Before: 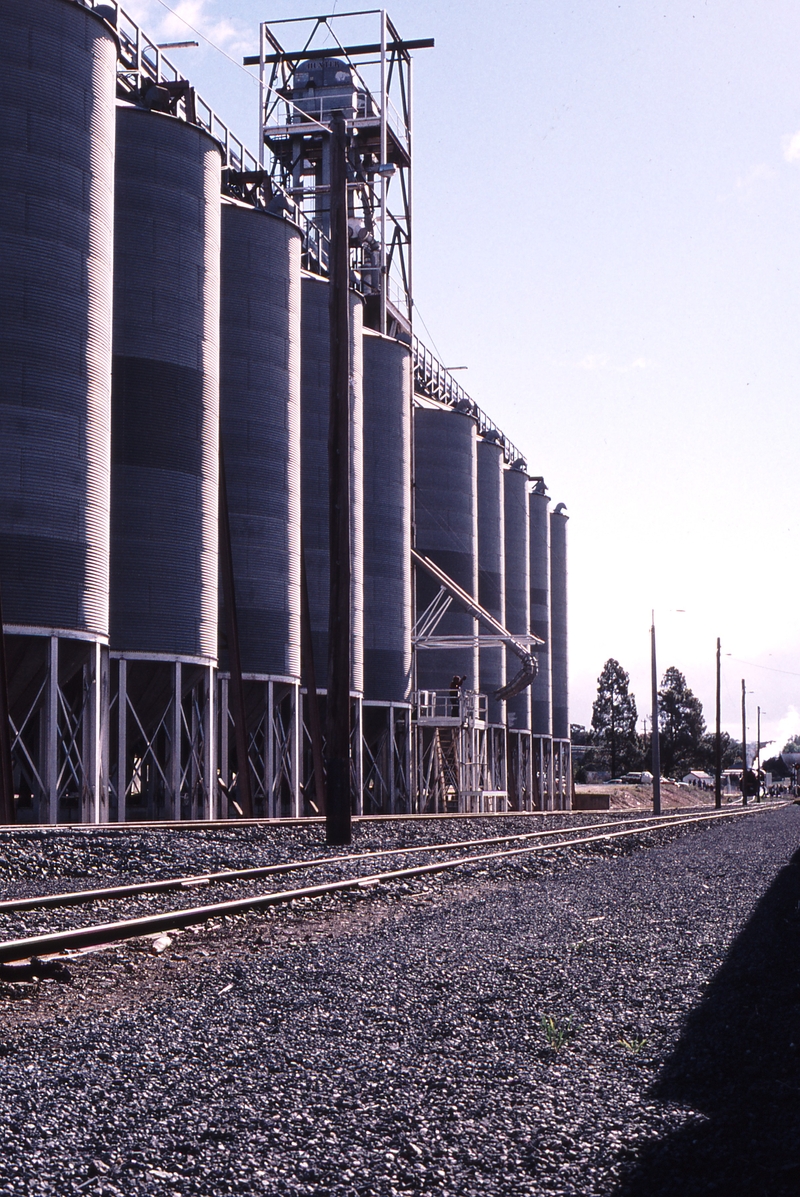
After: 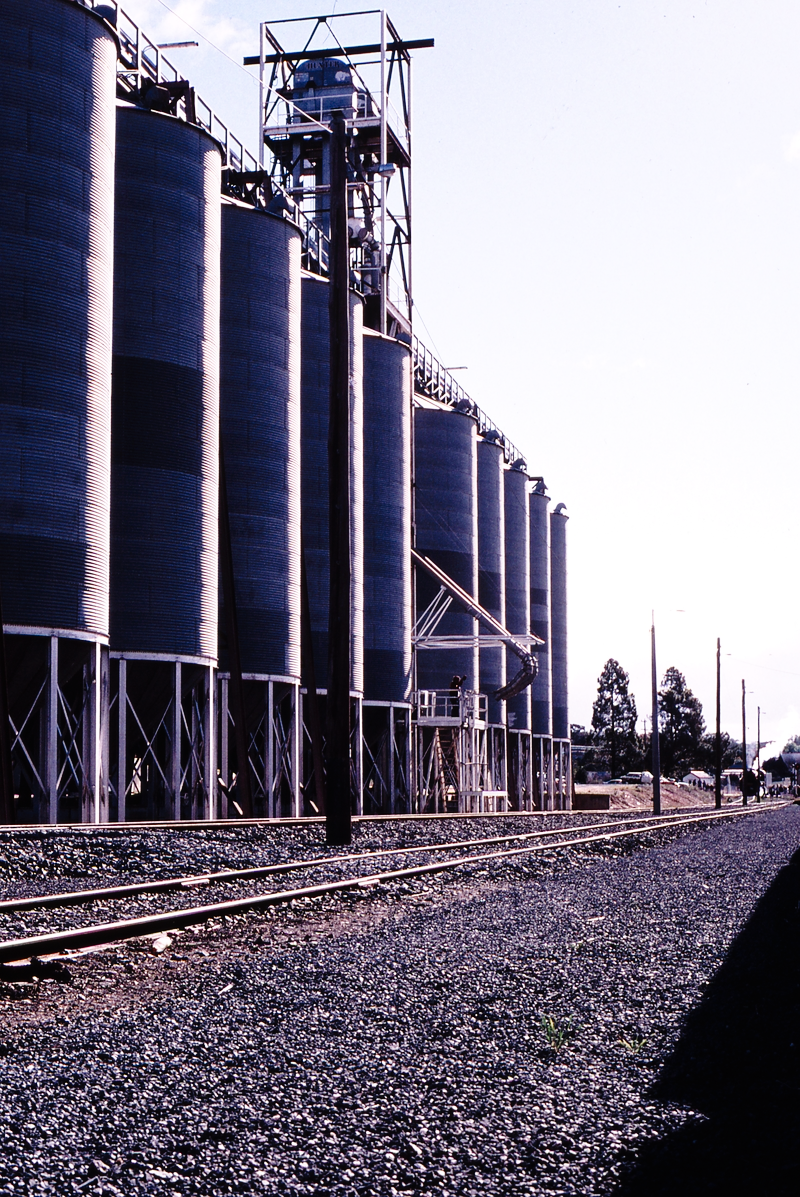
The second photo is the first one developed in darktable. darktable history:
tone curve: curves: ch0 [(0, 0) (0.003, 0.003) (0.011, 0.005) (0.025, 0.008) (0.044, 0.012) (0.069, 0.02) (0.1, 0.031) (0.136, 0.047) (0.177, 0.088) (0.224, 0.141) (0.277, 0.222) (0.335, 0.32) (0.399, 0.425) (0.468, 0.524) (0.543, 0.623) (0.623, 0.716) (0.709, 0.796) (0.801, 0.88) (0.898, 0.959) (1, 1)], preserve colors none
